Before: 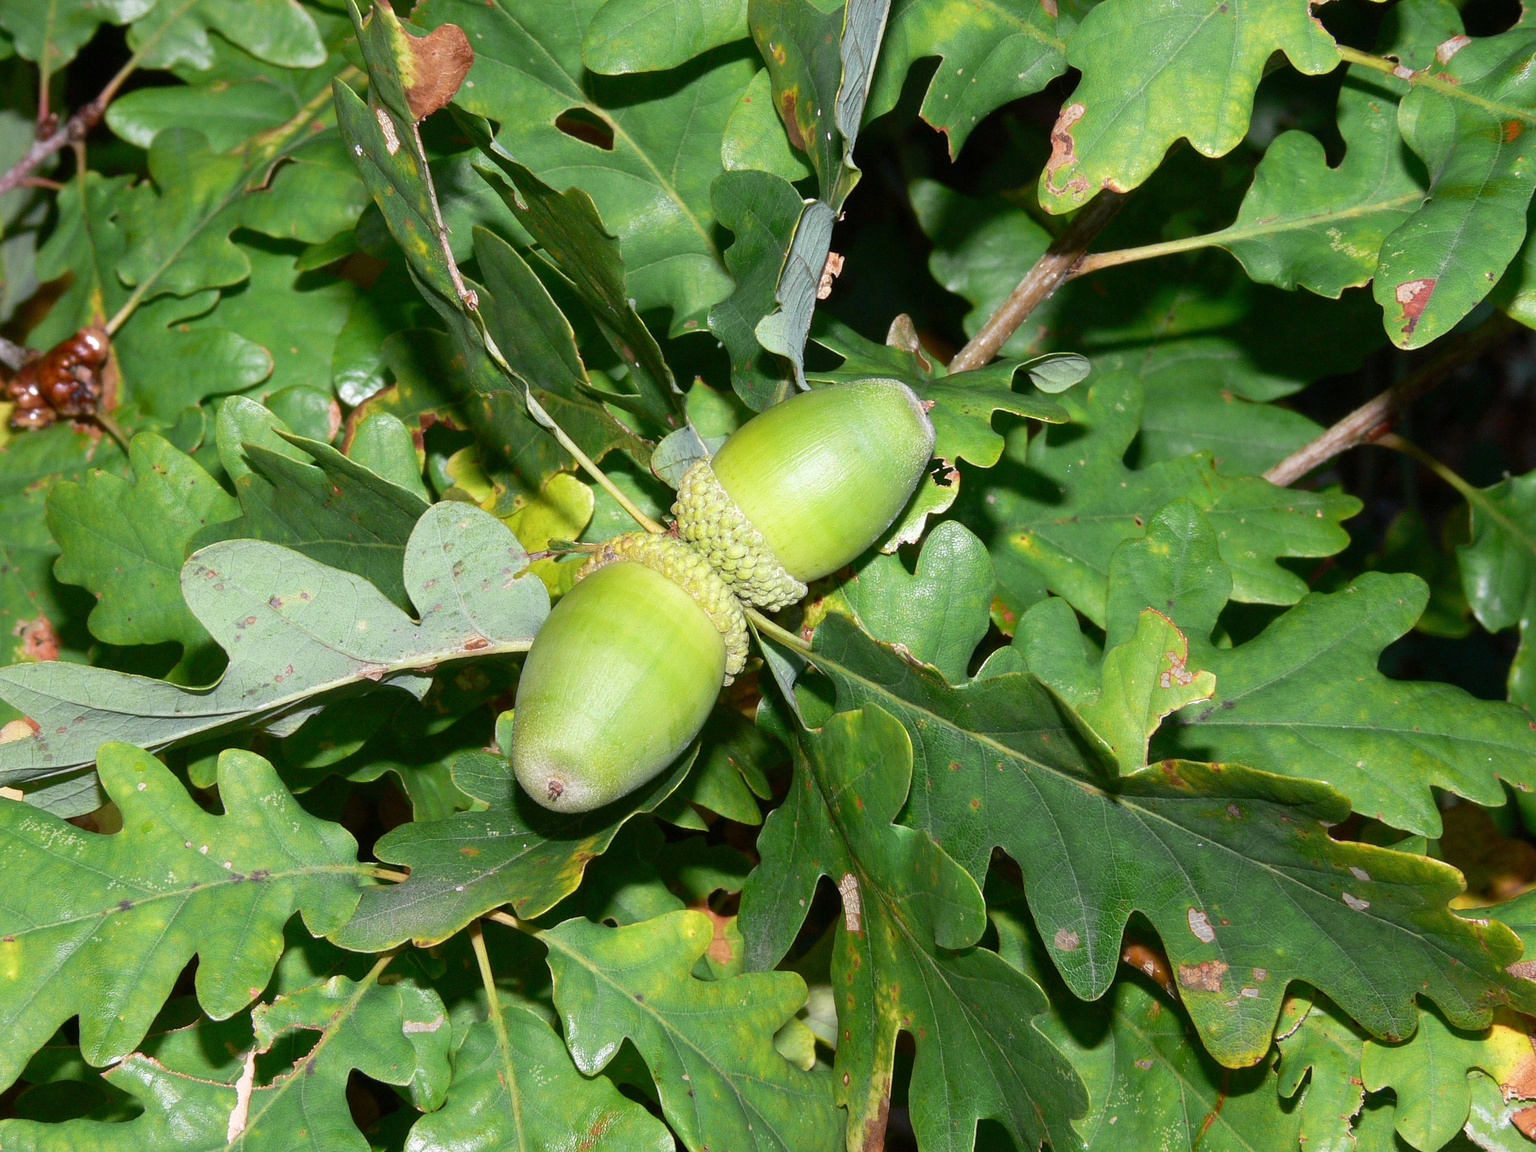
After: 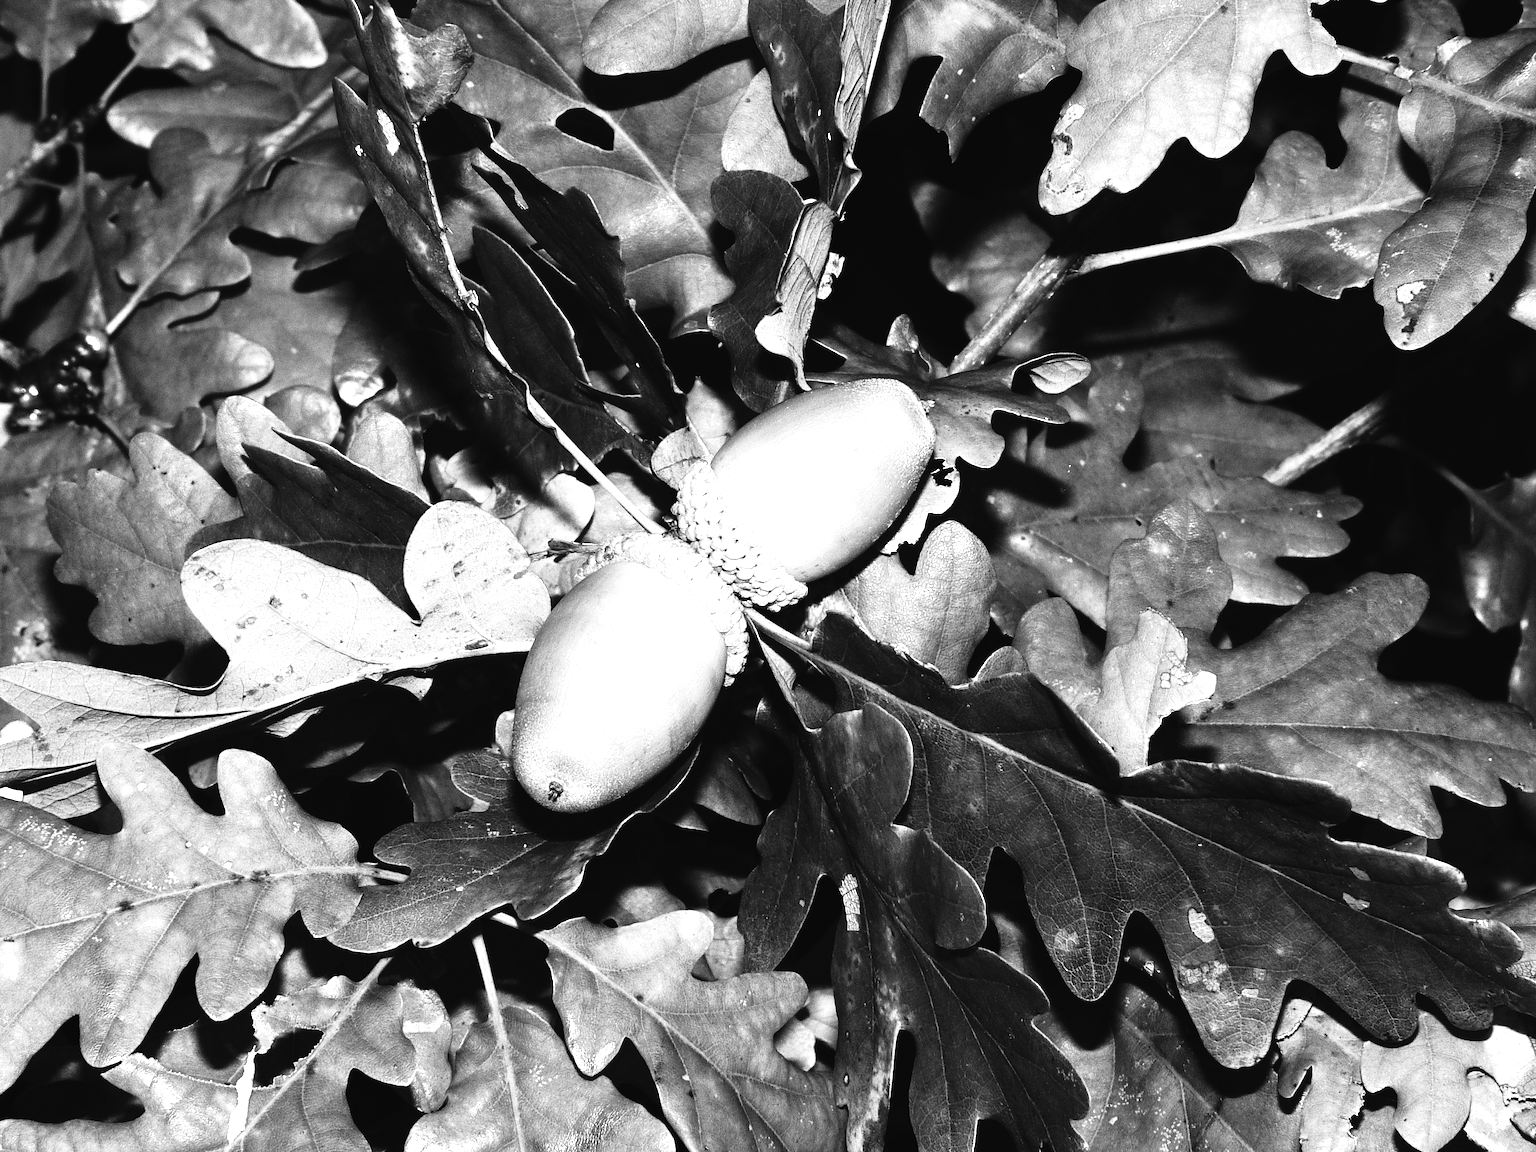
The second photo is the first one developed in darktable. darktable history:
exposure: black level correction 0, exposure 0.9 EV, compensate highlight preservation false
tone curve: curves: ch0 [(0, 0.023) (0.137, 0.069) (0.249, 0.163) (0.487, 0.491) (0.778, 0.858) (0.896, 0.94) (1, 0.988)]; ch1 [(0, 0) (0.396, 0.369) (0.483, 0.459) (0.498, 0.5) (0.515, 0.517) (0.562, 0.6) (0.611, 0.667) (0.692, 0.744) (0.798, 0.863) (1, 1)]; ch2 [(0, 0) (0.426, 0.398) (0.483, 0.481) (0.503, 0.503) (0.526, 0.527) (0.549, 0.59) (0.62, 0.666) (0.705, 0.755) (0.985, 0.966)], color space Lab, independent channels
contrast brightness saturation: contrast -0.03, brightness -0.59, saturation -1
color zones: curves: ch1 [(0, -0.394) (0.143, -0.394) (0.286, -0.394) (0.429, -0.392) (0.571, -0.391) (0.714, -0.391) (0.857, -0.391) (1, -0.394)]
